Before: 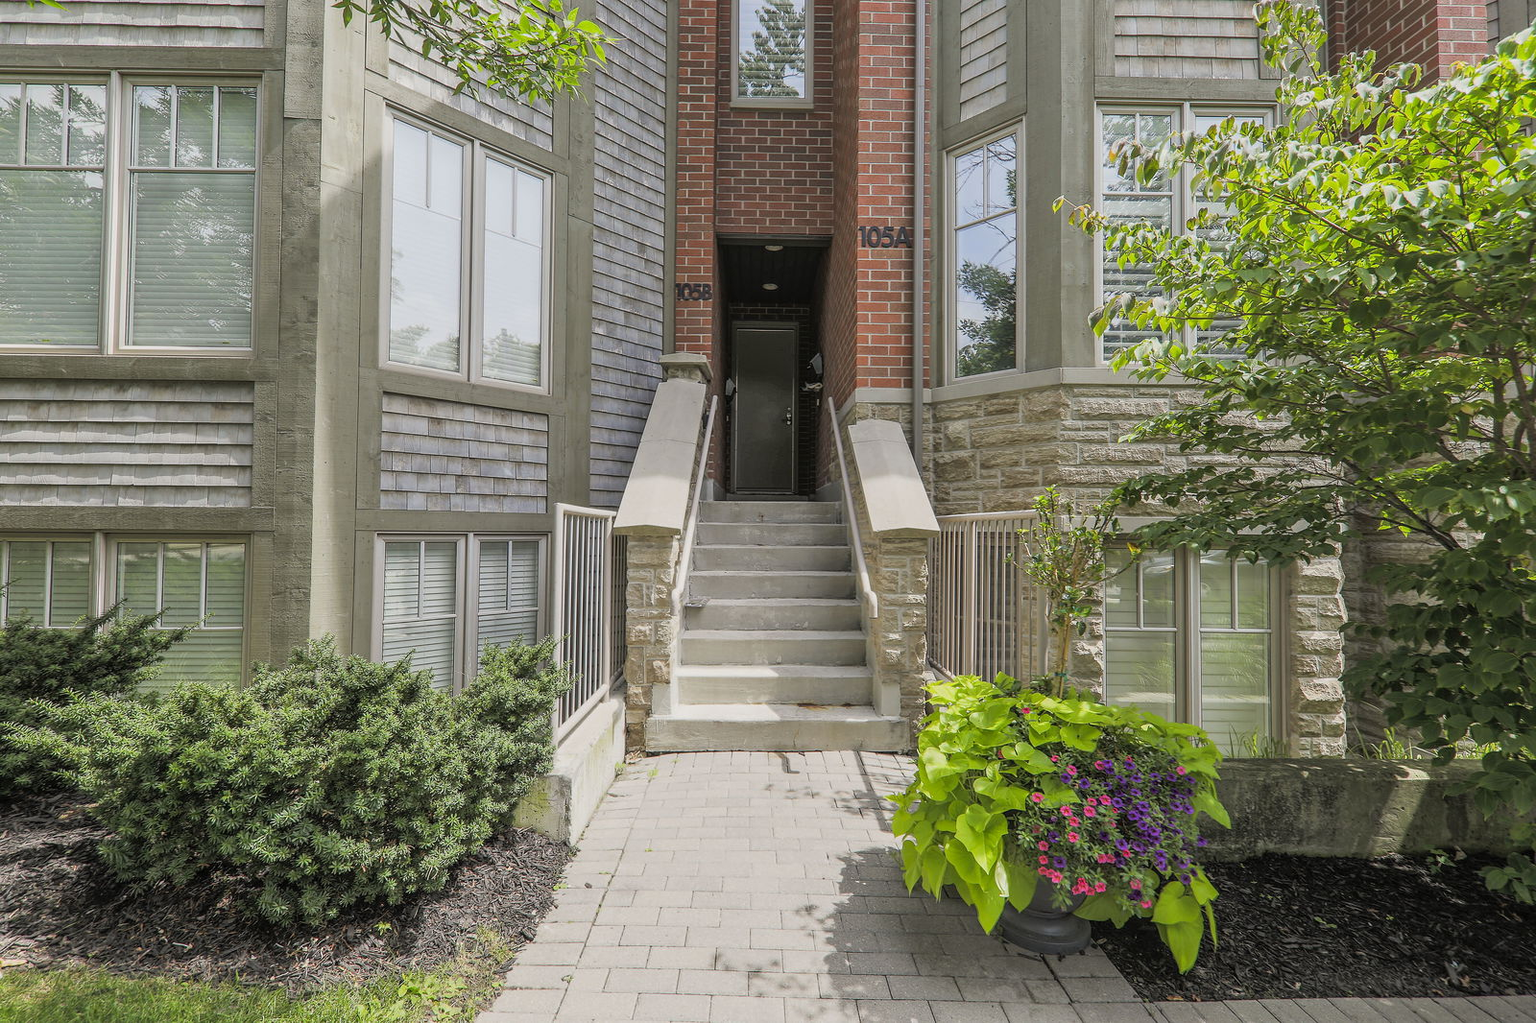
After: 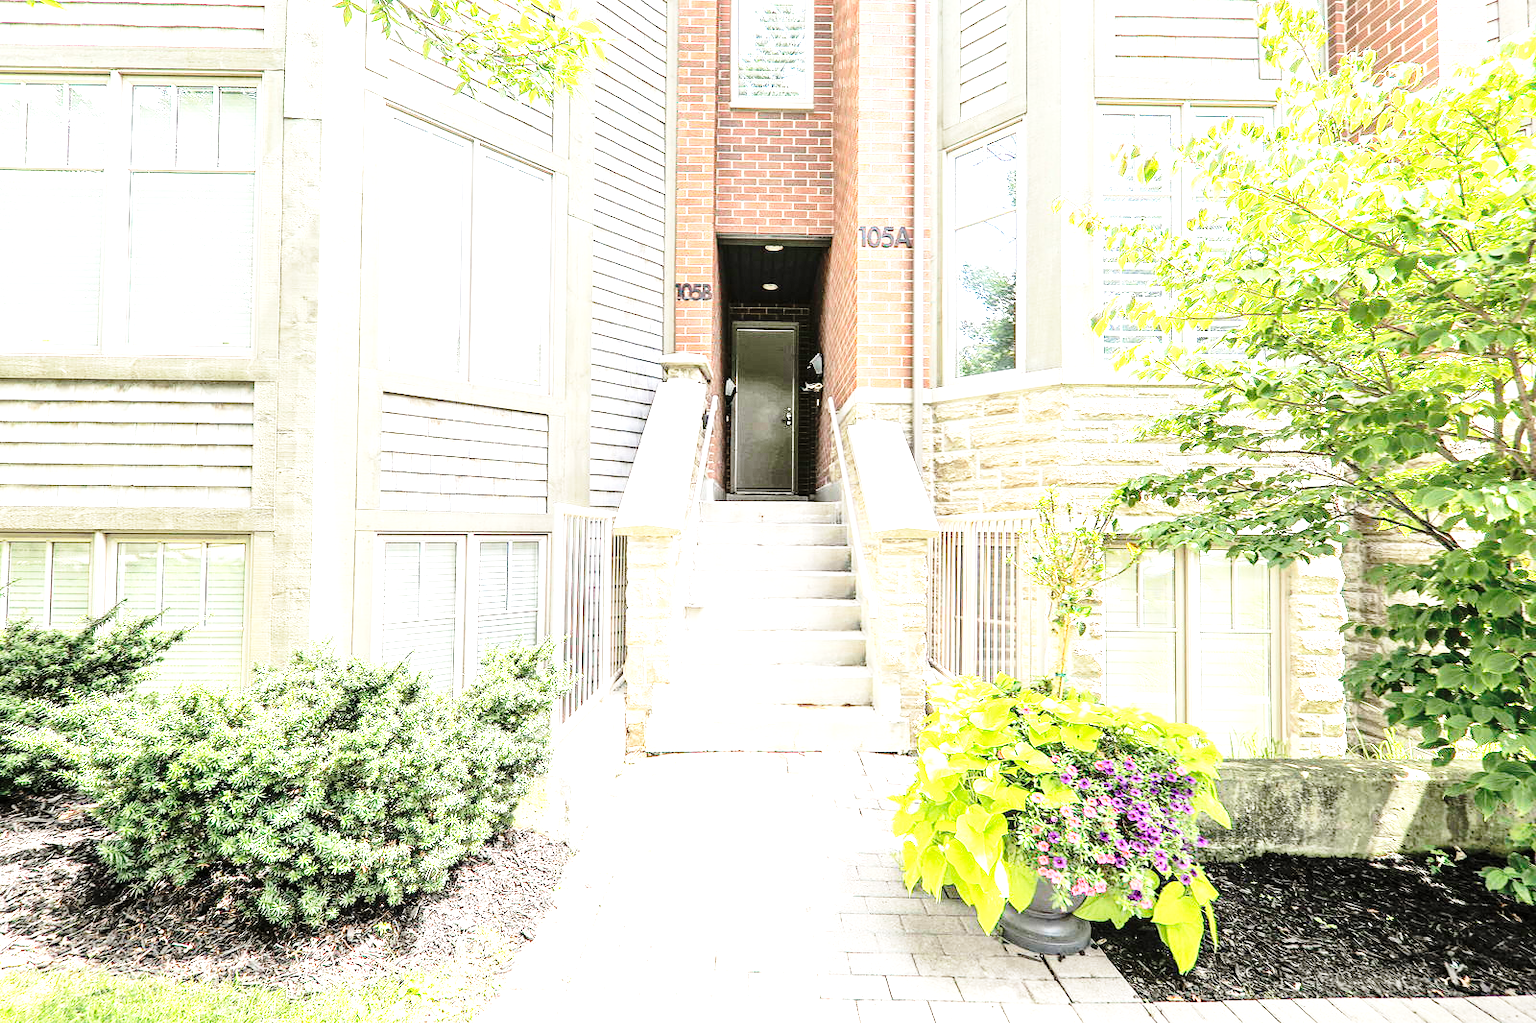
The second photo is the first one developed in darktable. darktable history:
tone equalizer: -8 EV -0.417 EV, -7 EV -0.389 EV, -6 EV -0.333 EV, -5 EV -0.222 EV, -3 EV 0.222 EV, -2 EV 0.333 EV, -1 EV 0.389 EV, +0 EV 0.417 EV, edges refinement/feathering 500, mask exposure compensation -1.57 EV, preserve details no
exposure: exposure 2 EV, compensate highlight preservation false
base curve: curves: ch0 [(0, 0) (0.028, 0.03) (0.121, 0.232) (0.46, 0.748) (0.859, 0.968) (1, 1)], preserve colors none
